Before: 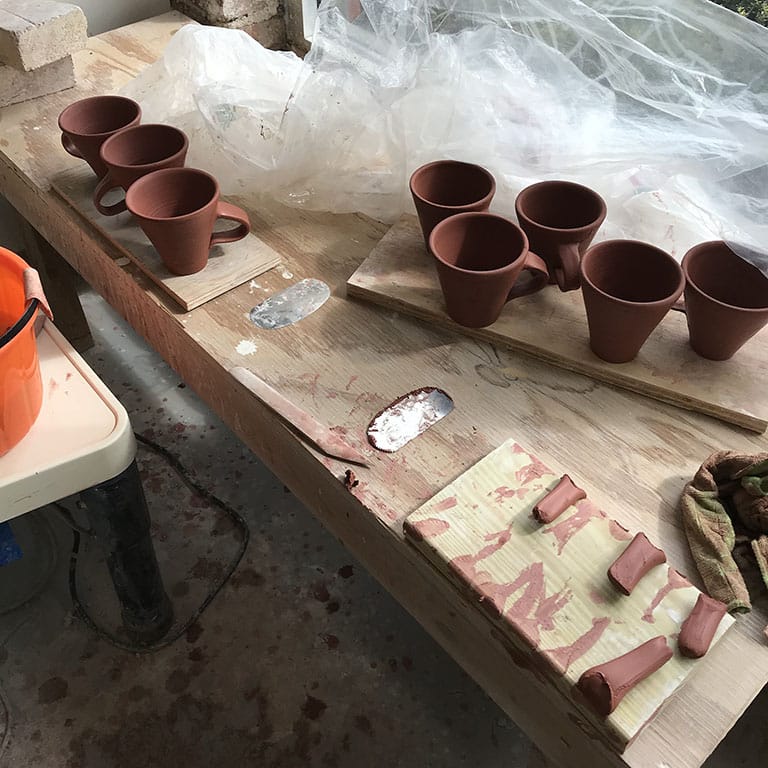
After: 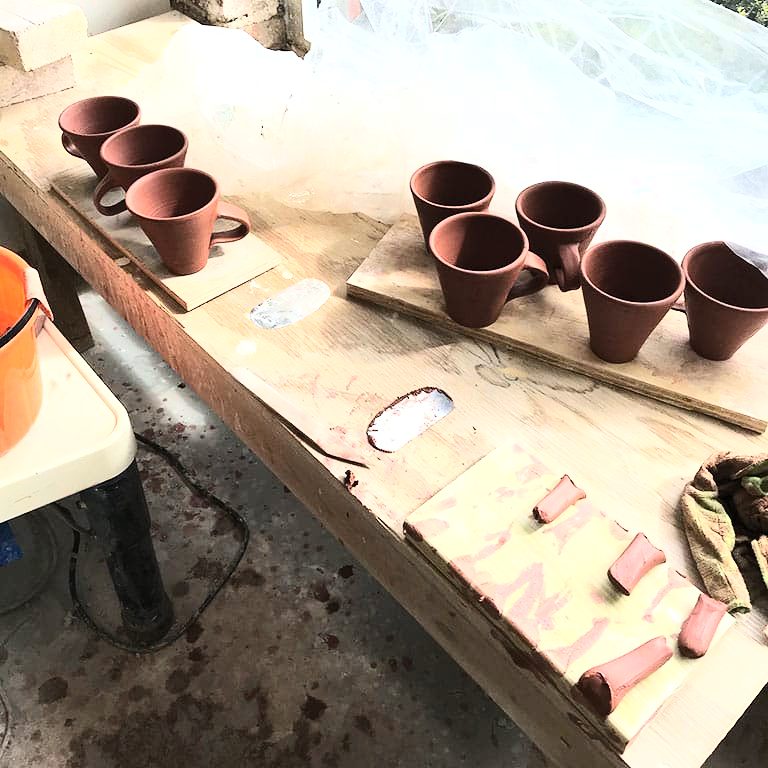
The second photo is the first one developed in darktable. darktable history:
base curve: curves: ch0 [(0, 0) (0.018, 0.026) (0.143, 0.37) (0.33, 0.731) (0.458, 0.853) (0.735, 0.965) (0.905, 0.986) (1, 1)]
contrast brightness saturation: contrast 0.197, brightness 0.145, saturation 0.147
levels: levels [0.026, 0.507, 0.987]
